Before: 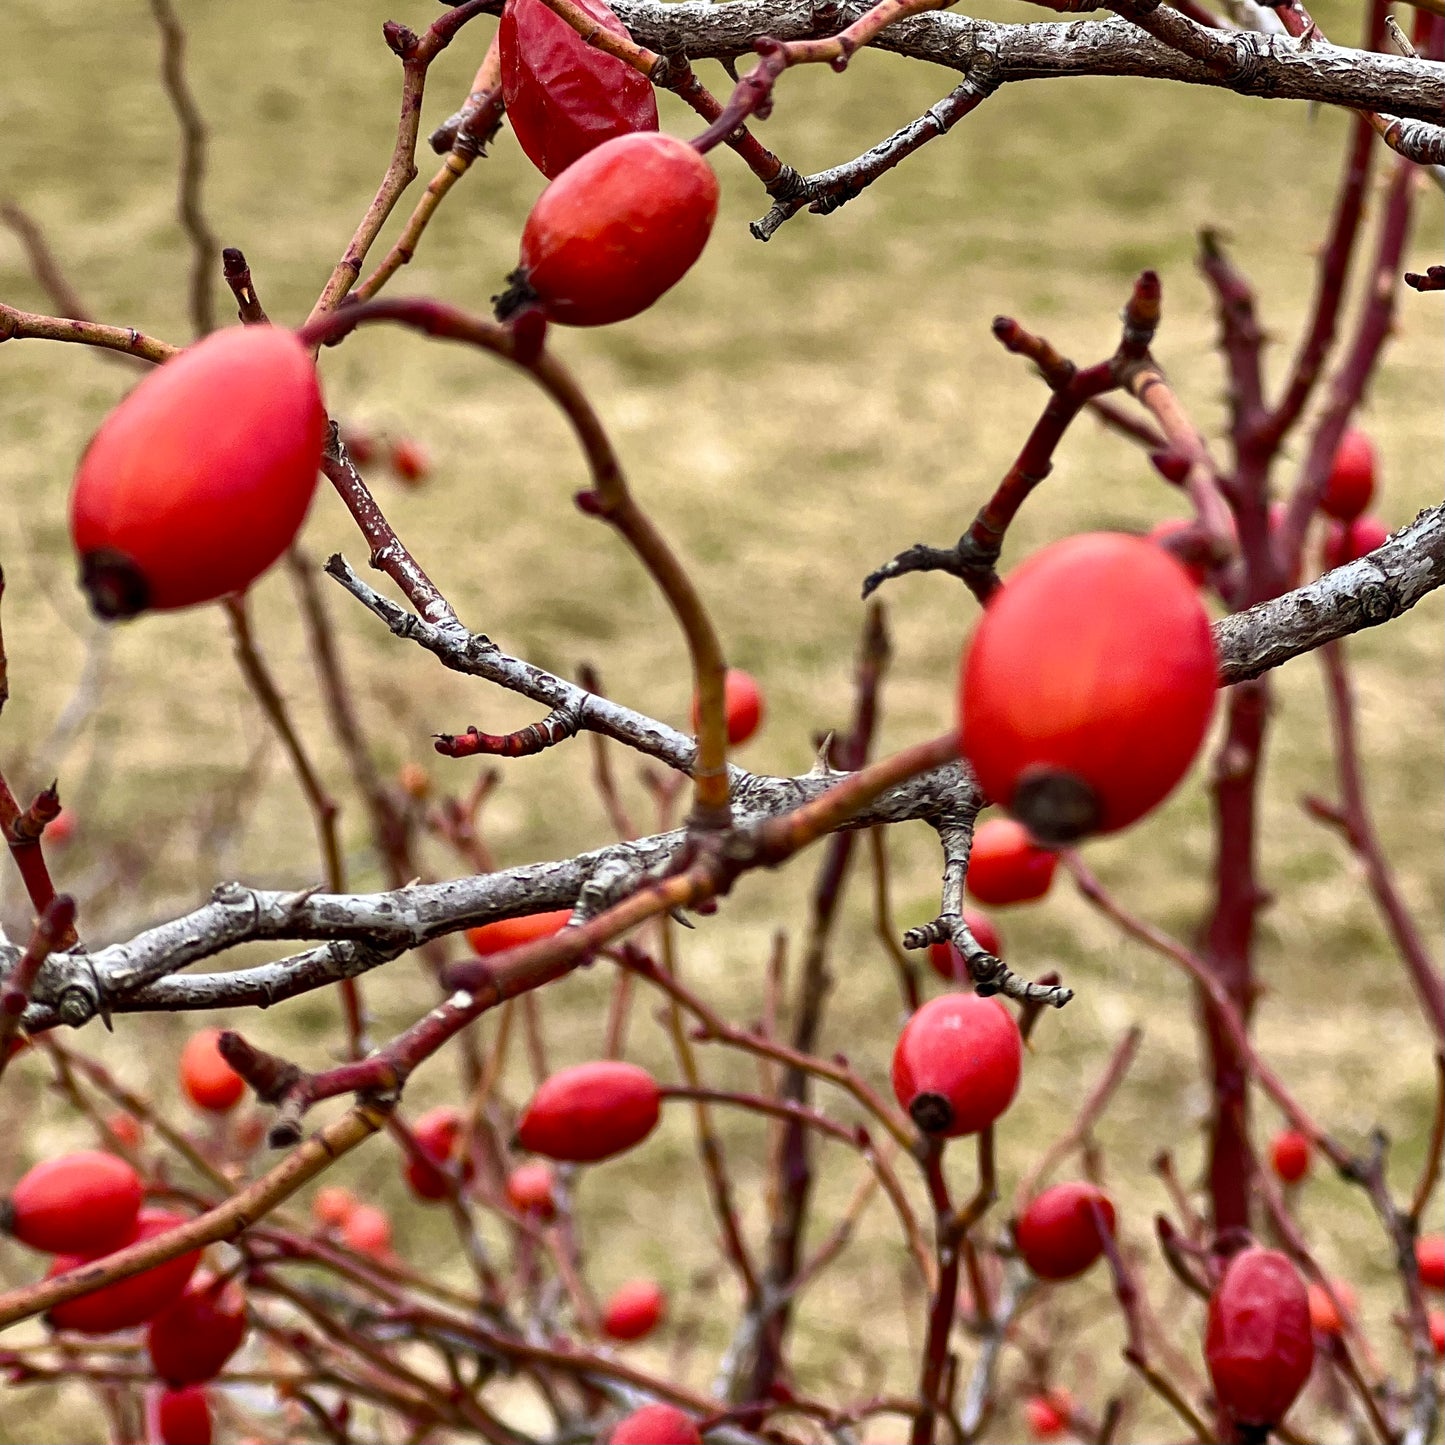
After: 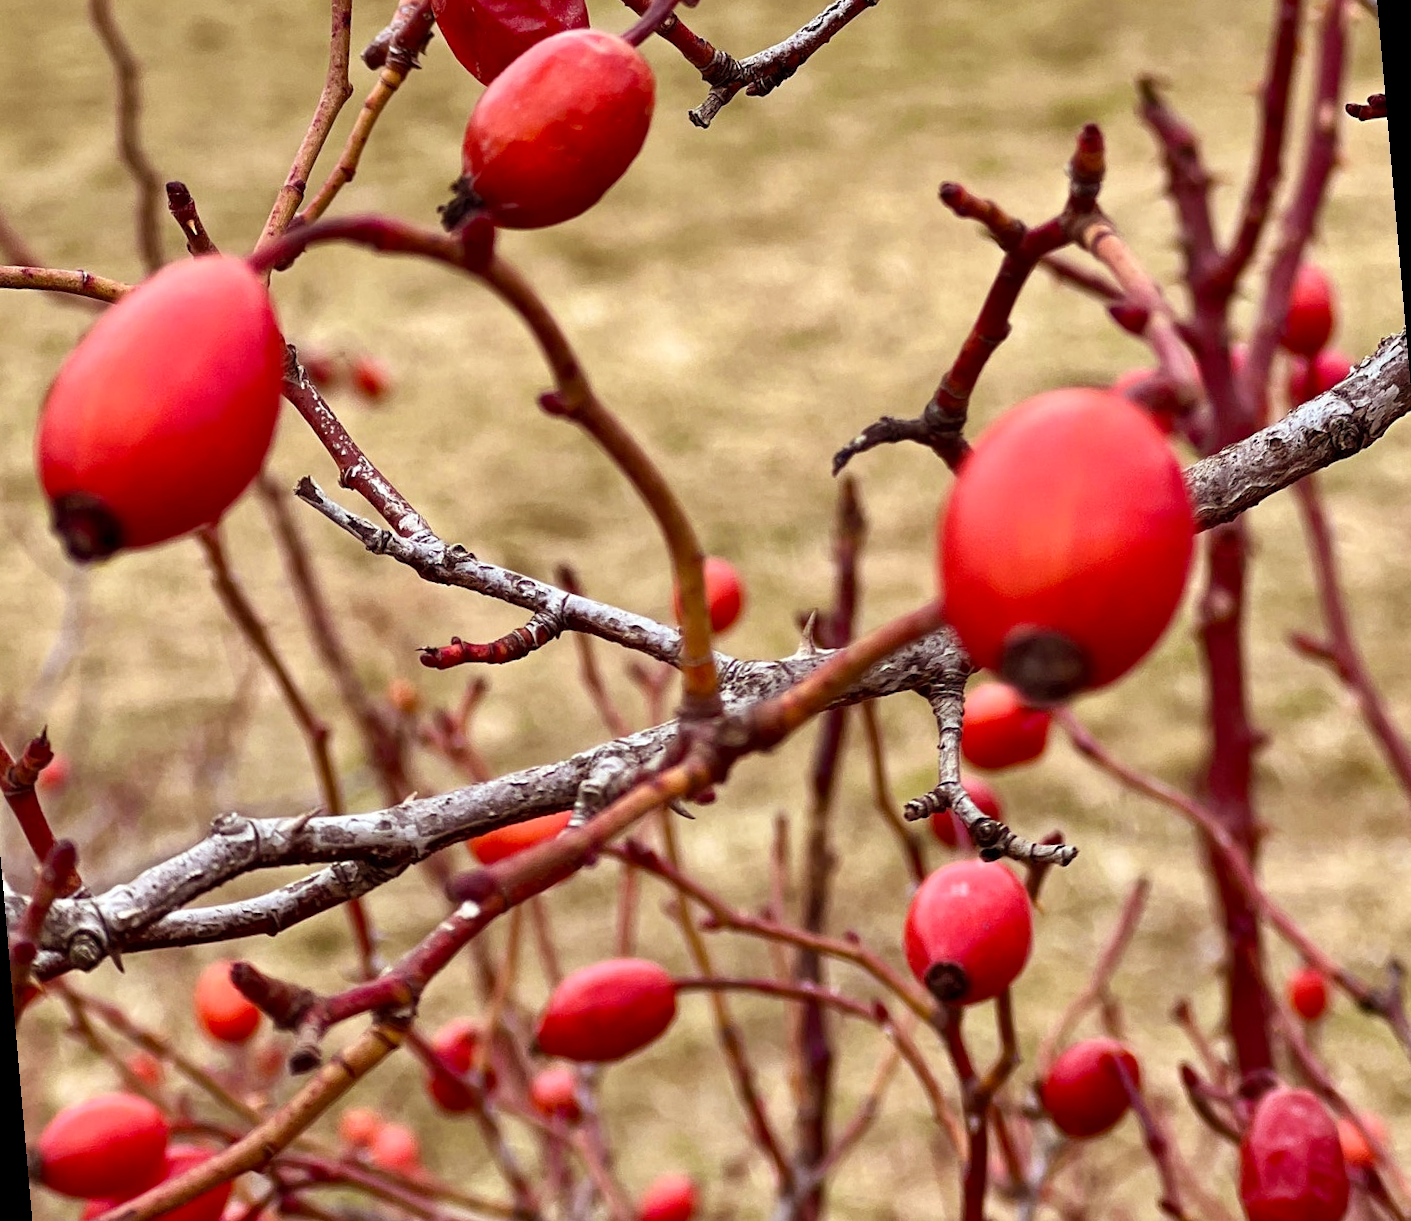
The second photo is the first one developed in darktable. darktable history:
rgb levels: mode RGB, independent channels, levels [[0, 0.474, 1], [0, 0.5, 1], [0, 0.5, 1]]
rotate and perspective: rotation -5°, crop left 0.05, crop right 0.952, crop top 0.11, crop bottom 0.89
shadows and highlights: radius 334.93, shadows 63.48, highlights 6.06, compress 87.7%, highlights color adjustment 39.73%, soften with gaussian
